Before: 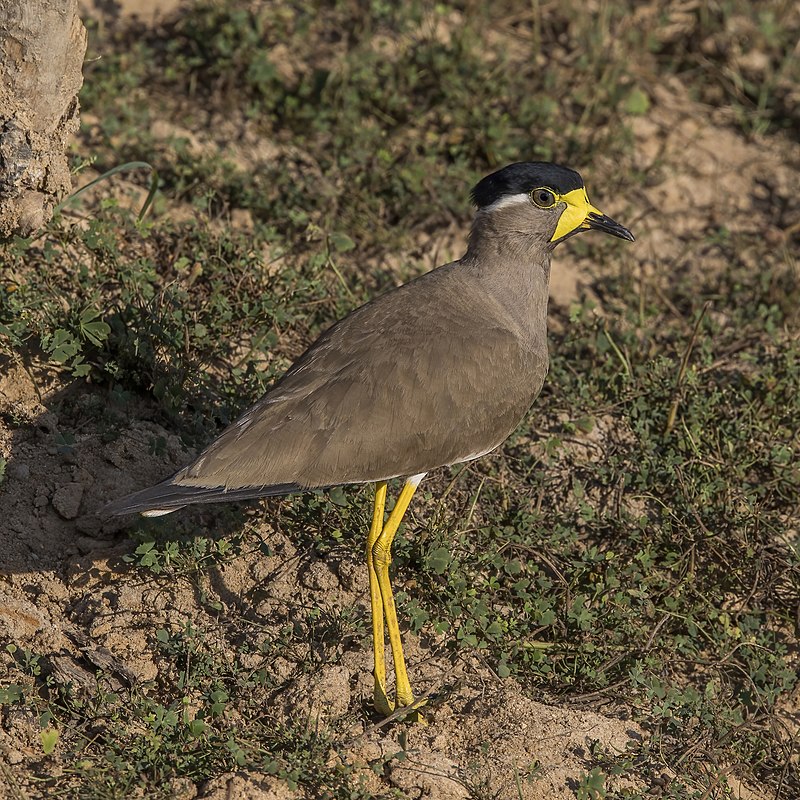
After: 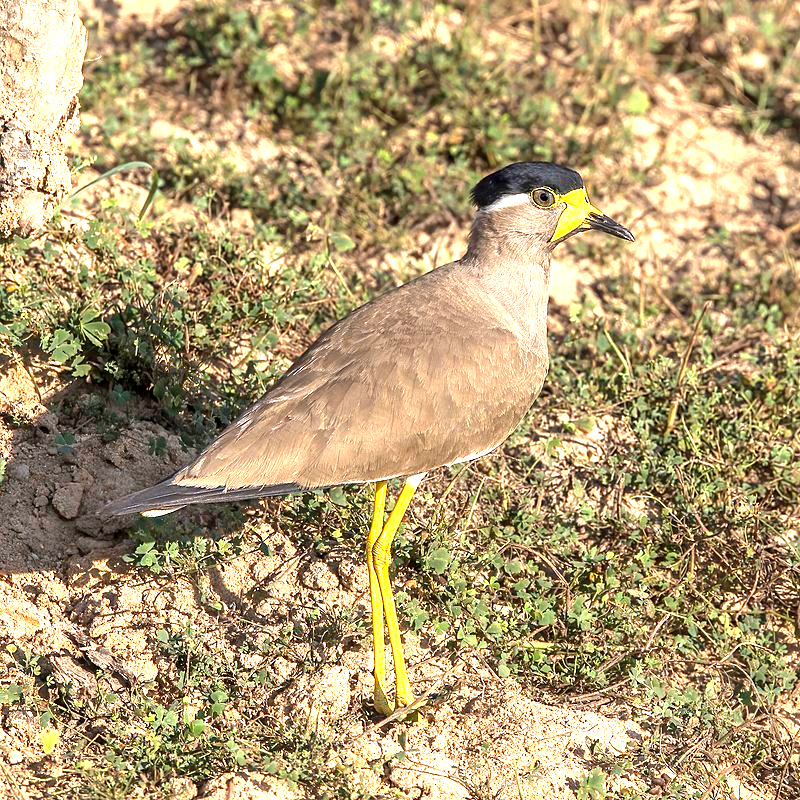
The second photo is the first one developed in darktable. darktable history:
exposure: exposure 1.991 EV, compensate exposure bias true, compensate highlight preservation false
